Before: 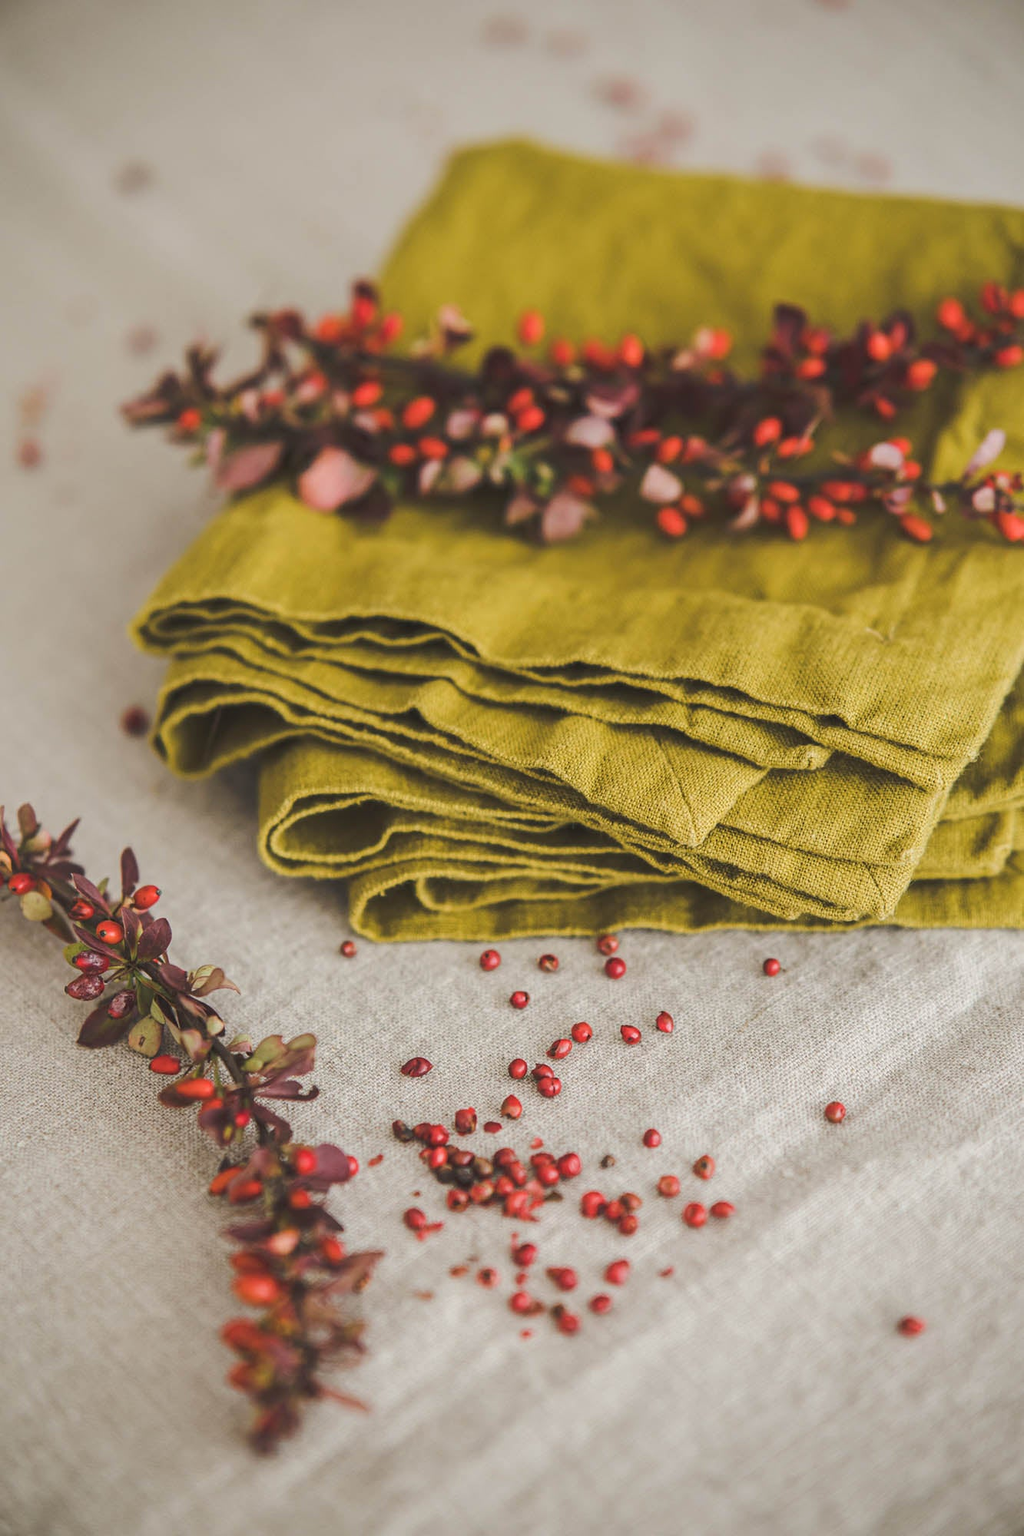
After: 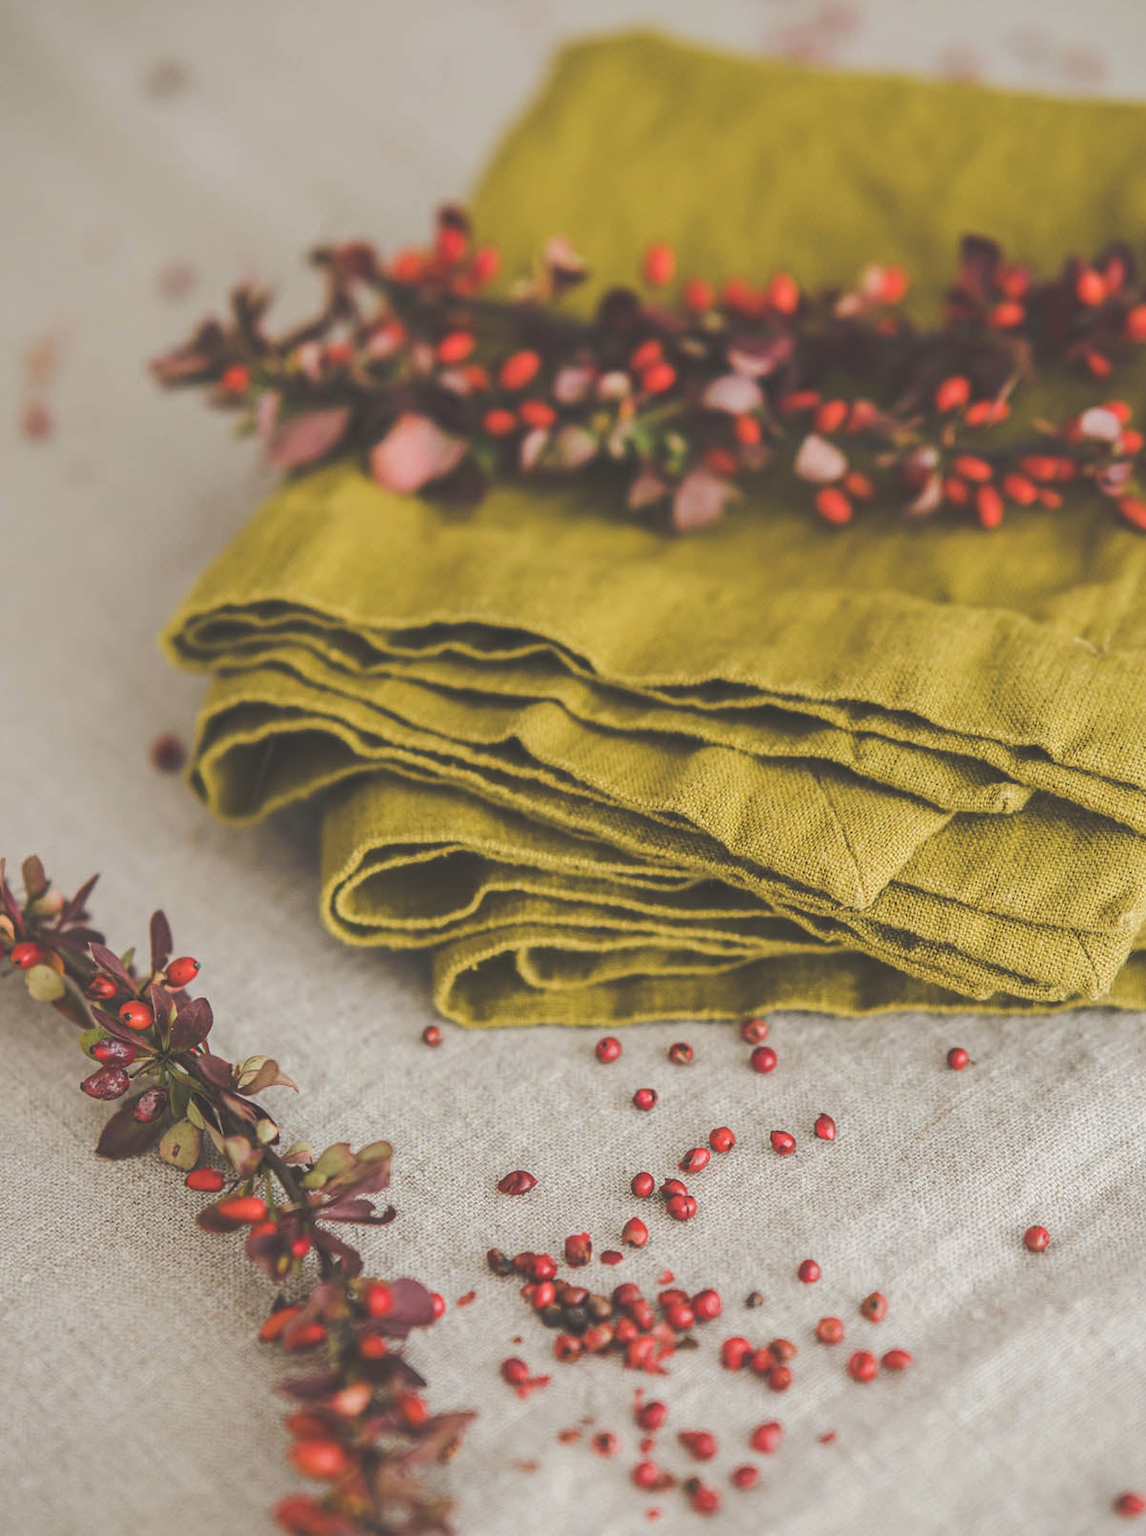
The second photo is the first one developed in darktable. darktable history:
crop: top 7.49%, right 9.717%, bottom 11.943%
exposure: black level correction -0.023, exposure -0.039 EV, compensate highlight preservation false
